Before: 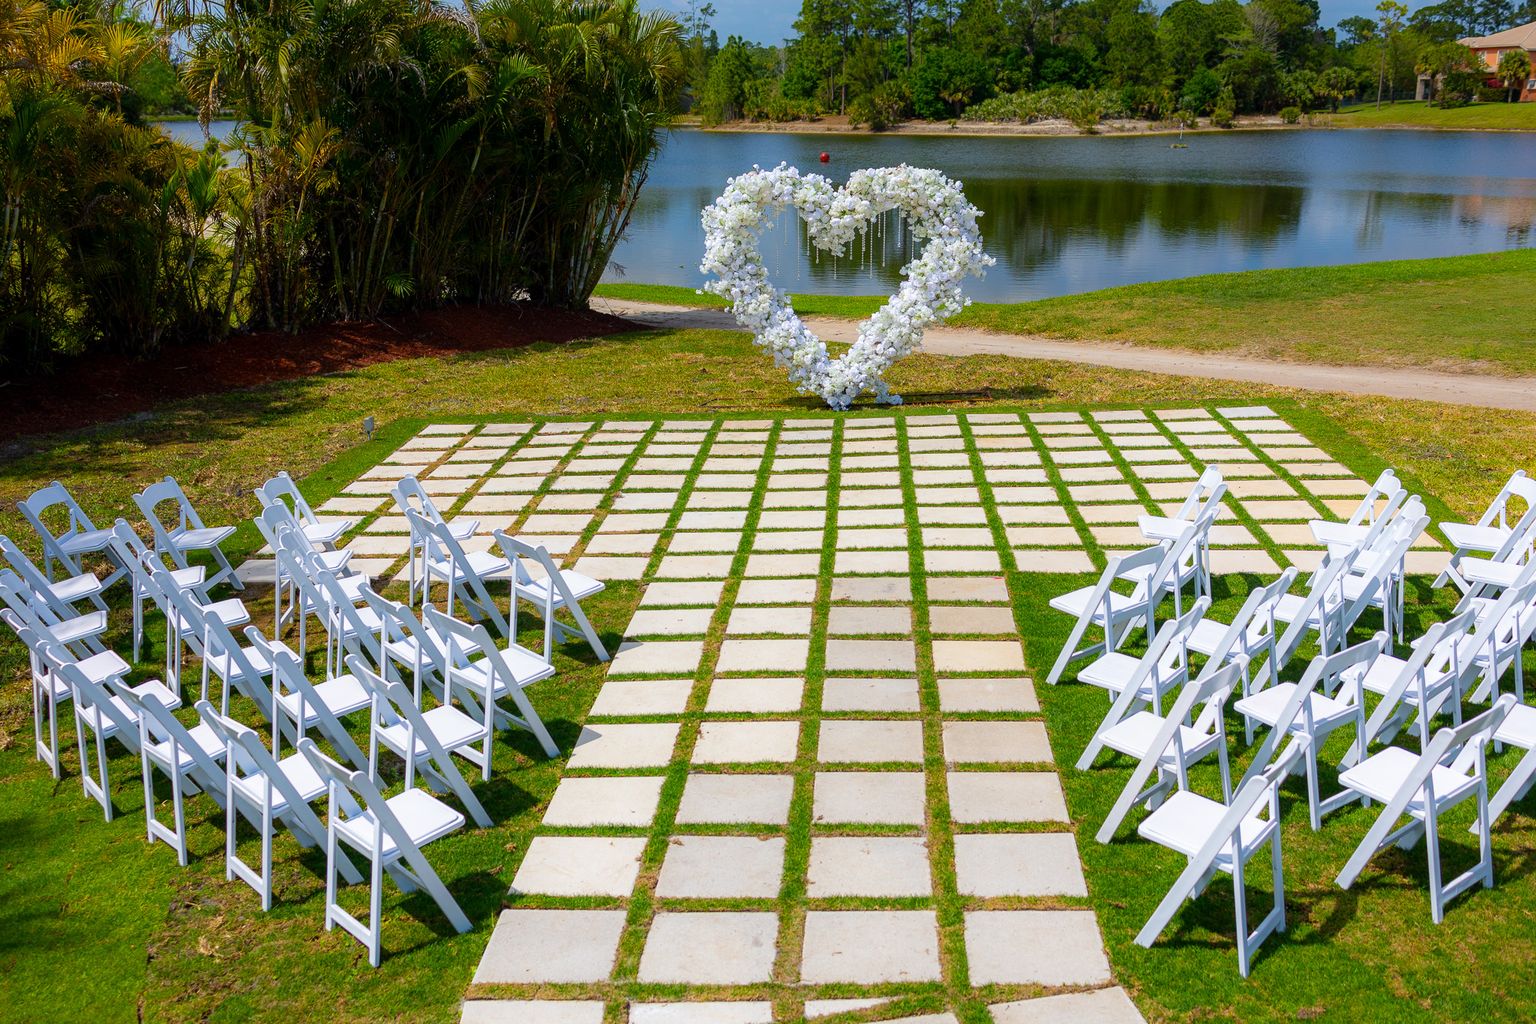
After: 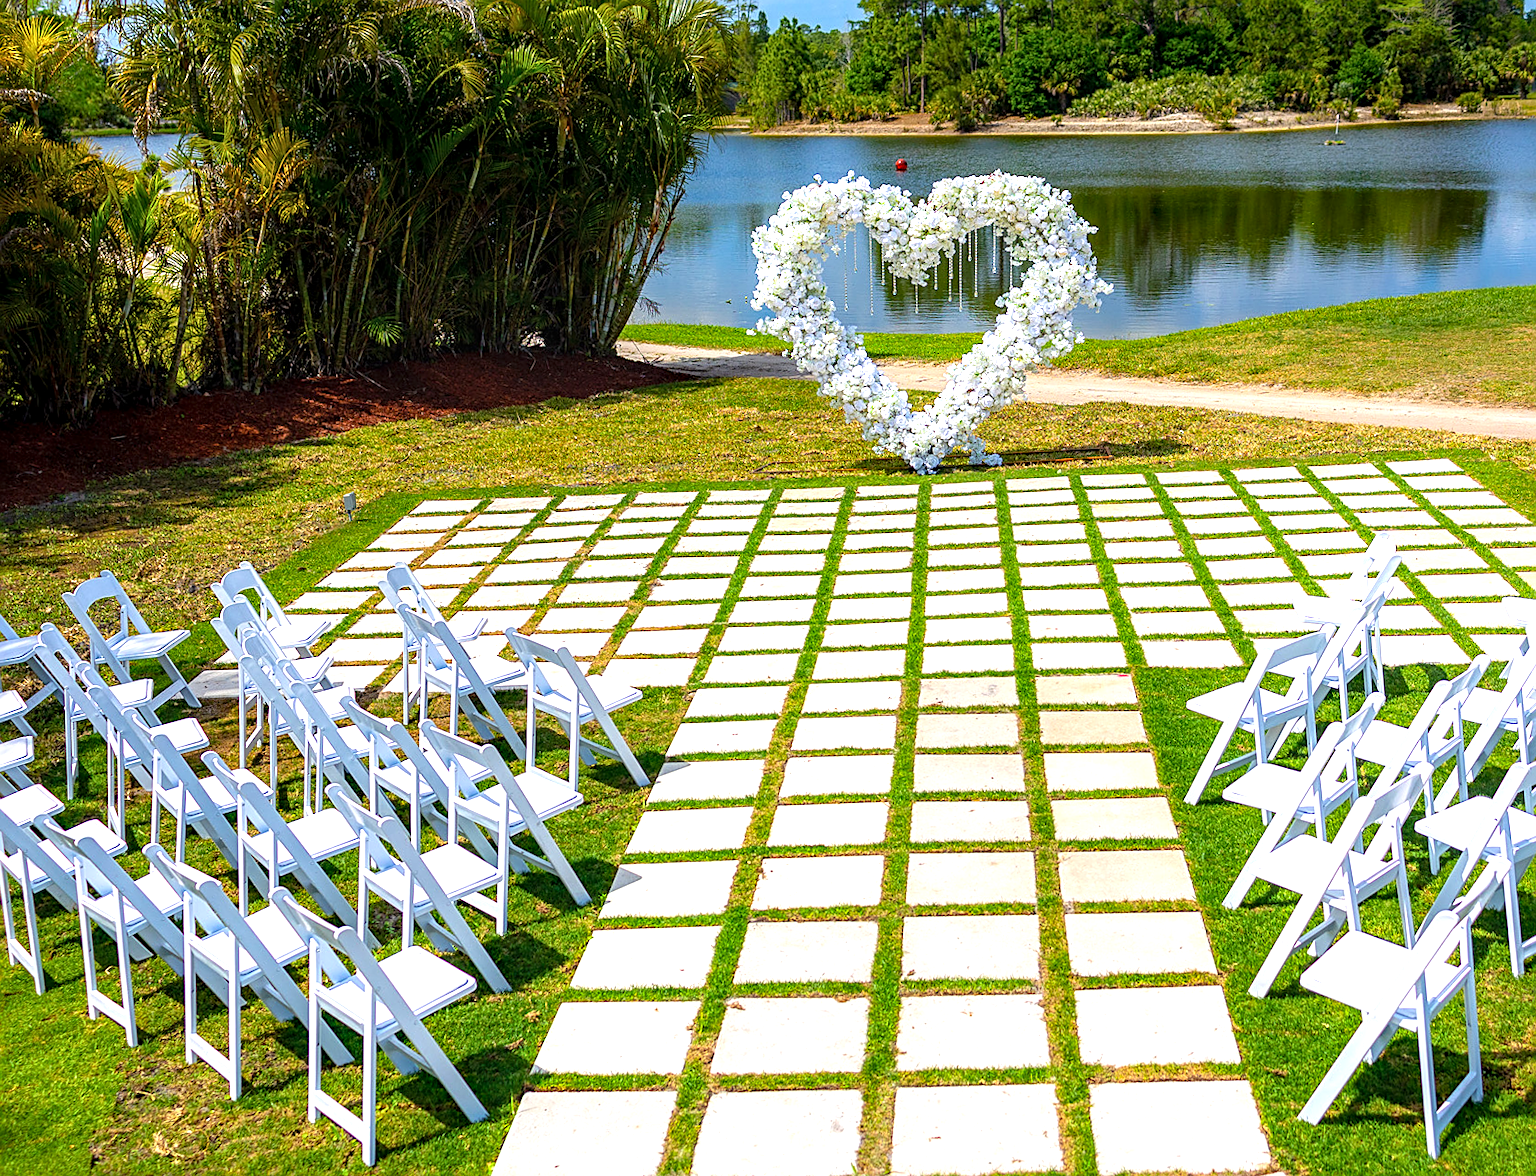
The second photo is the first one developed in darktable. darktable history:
crop and rotate: angle 1.09°, left 4.087%, top 0.785%, right 11.876%, bottom 2.68%
haze removal: compatibility mode true, adaptive false
local contrast: on, module defaults
sharpen: on, module defaults
exposure: black level correction 0.001, exposure 0.498 EV, compensate exposure bias true, compensate highlight preservation false
